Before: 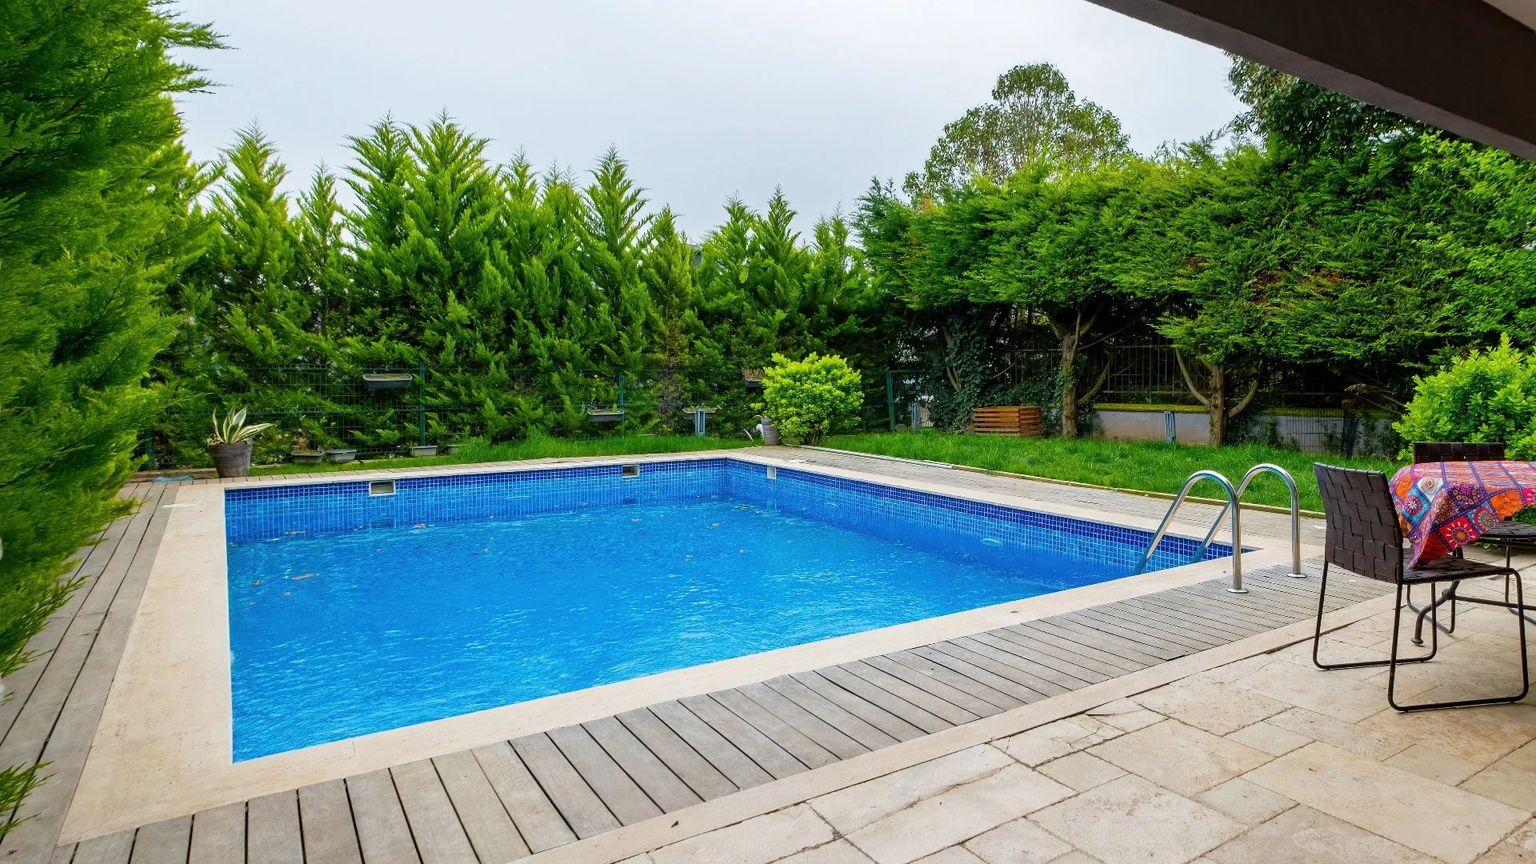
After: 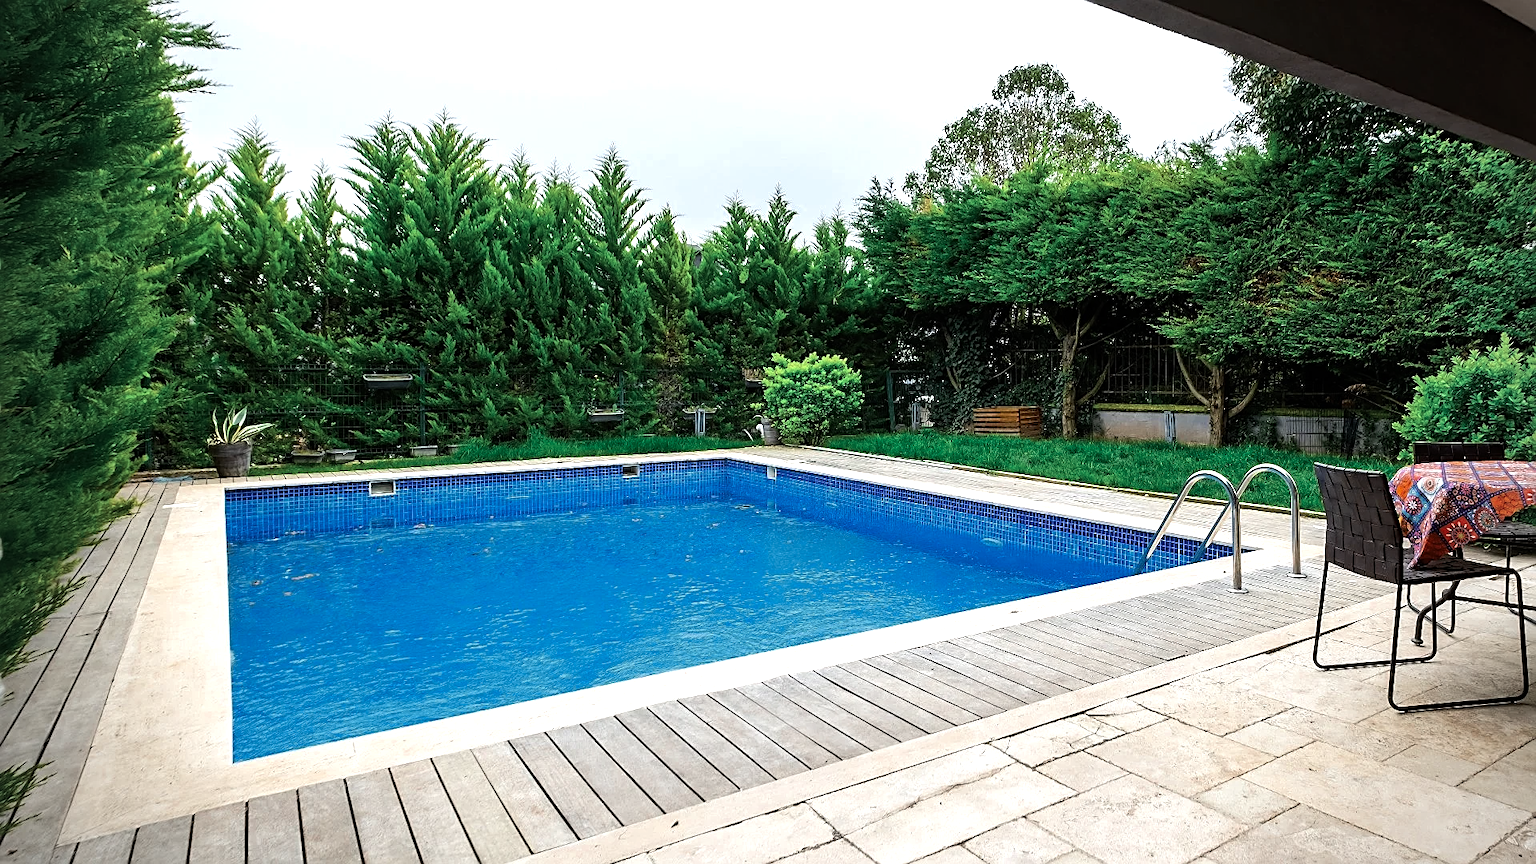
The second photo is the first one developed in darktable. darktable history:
tone equalizer: -8 EV -0.75 EV, -7 EV -0.7 EV, -6 EV -0.6 EV, -5 EV -0.4 EV, -3 EV 0.4 EV, -2 EV 0.6 EV, -1 EV 0.7 EV, +0 EV 0.75 EV, edges refinement/feathering 500, mask exposure compensation -1.57 EV, preserve details no
color zones: curves: ch0 [(0, 0.5) (0.125, 0.4) (0.25, 0.5) (0.375, 0.4) (0.5, 0.4) (0.625, 0.35) (0.75, 0.35) (0.875, 0.5)]; ch1 [(0, 0.35) (0.125, 0.45) (0.25, 0.35) (0.375, 0.35) (0.5, 0.35) (0.625, 0.35) (0.75, 0.45) (0.875, 0.35)]; ch2 [(0, 0.6) (0.125, 0.5) (0.25, 0.5) (0.375, 0.6) (0.5, 0.6) (0.625, 0.5) (0.75, 0.5) (0.875, 0.5)]
vignetting: fall-off radius 60.92%
sharpen: on, module defaults
